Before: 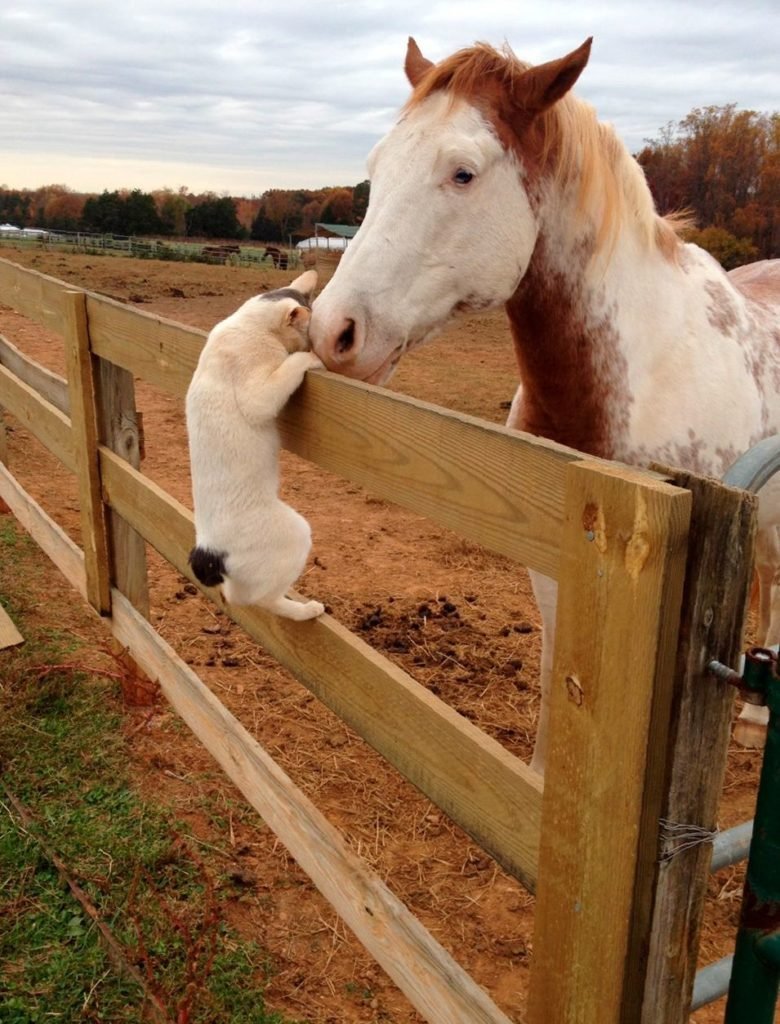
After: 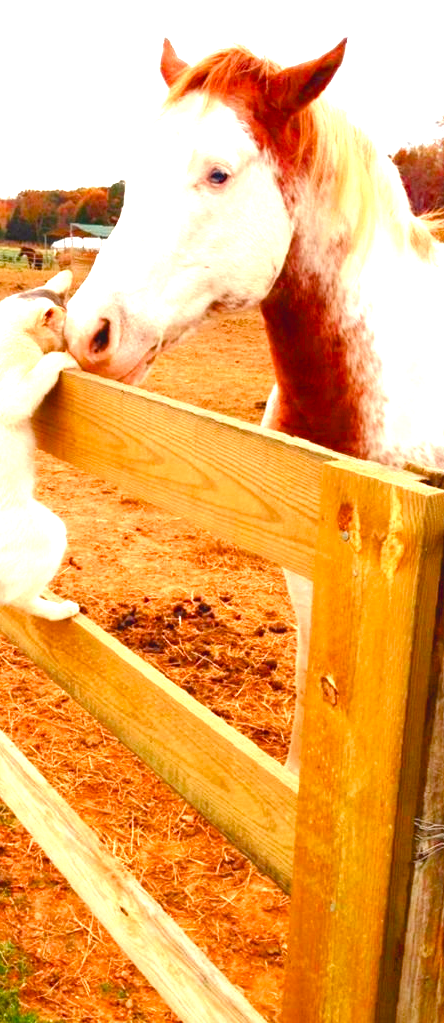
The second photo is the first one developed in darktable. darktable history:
crop: left 31.462%, top 0.007%, right 11.589%
contrast brightness saturation: contrast -0.173, saturation 0.189
color correction: highlights a* 0.729, highlights b* 2.81, saturation 1.08
exposure: exposure 1.153 EV, compensate highlight preservation false
color balance rgb: perceptual saturation grading › global saturation 20%, perceptual saturation grading › highlights -50.017%, perceptual saturation grading › shadows 30.801%, perceptual brilliance grading › global brilliance 25.061%
